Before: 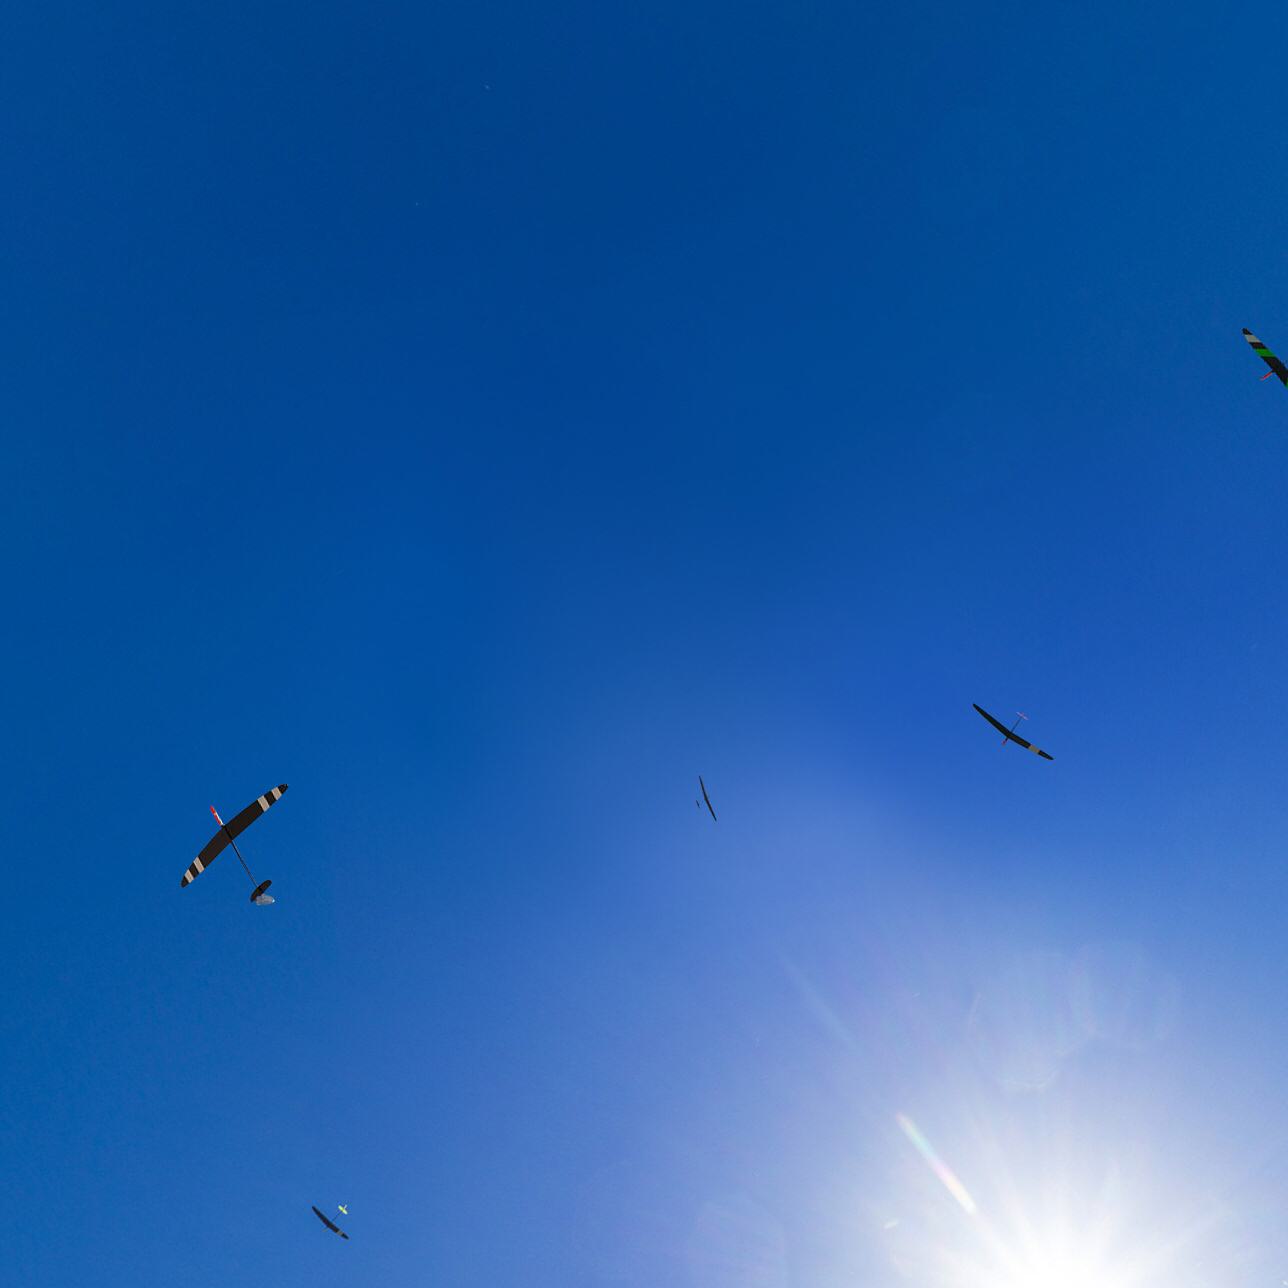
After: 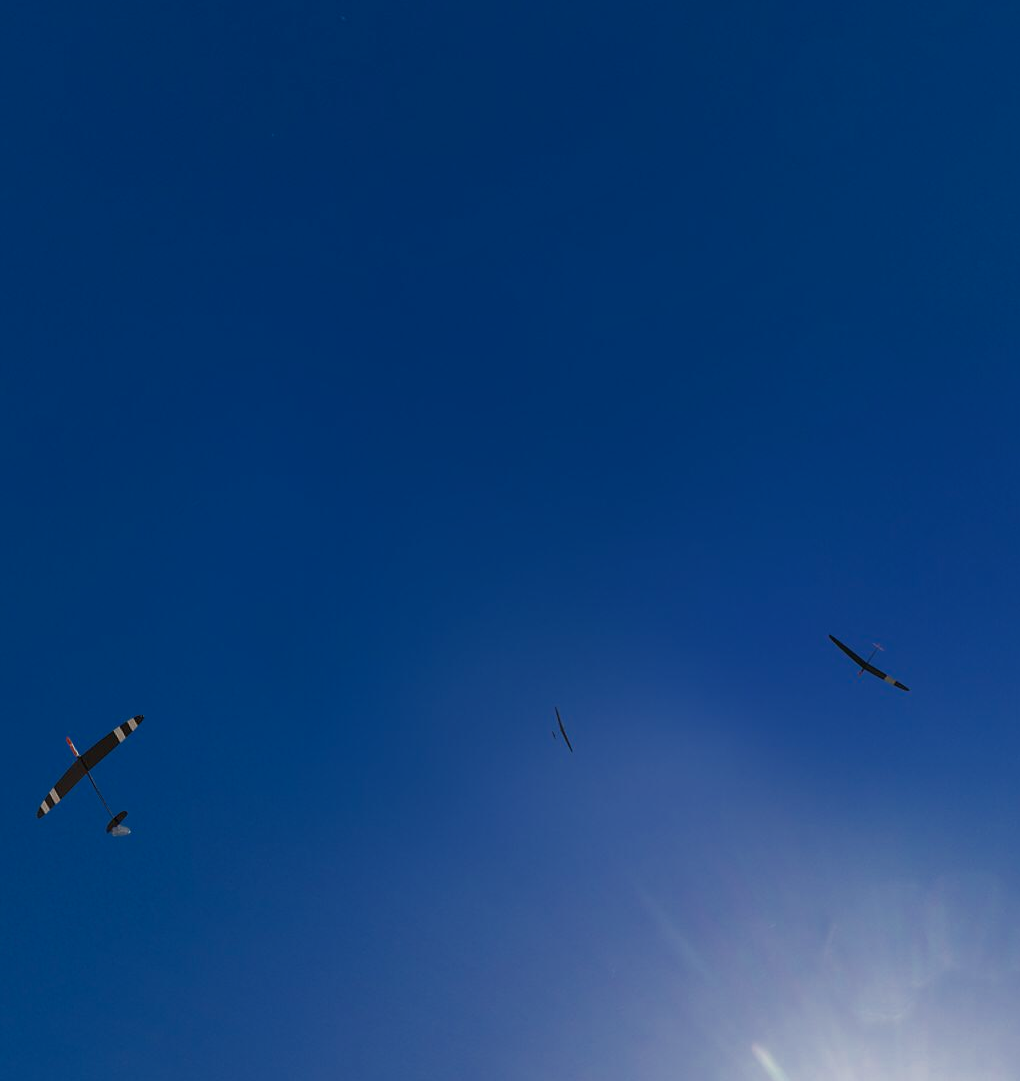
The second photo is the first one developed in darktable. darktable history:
color zones: curves: ch0 [(0, 0.5) (0.125, 0.4) (0.25, 0.5) (0.375, 0.4) (0.5, 0.4) (0.625, 0.35) (0.75, 0.35) (0.875, 0.5)]; ch1 [(0, 0.35) (0.125, 0.45) (0.25, 0.35) (0.375, 0.35) (0.5, 0.35) (0.625, 0.35) (0.75, 0.45) (0.875, 0.35)]; ch2 [(0, 0.6) (0.125, 0.5) (0.25, 0.5) (0.375, 0.6) (0.5, 0.6) (0.625, 0.5) (0.75, 0.5) (0.875, 0.5)]
crop: left 11.218%, top 5.358%, right 9.559%, bottom 10.689%
tone equalizer: -8 EV 0.256 EV, -7 EV 0.418 EV, -6 EV 0.448 EV, -5 EV 0.27 EV, -3 EV -0.243 EV, -2 EV -0.401 EV, -1 EV -0.429 EV, +0 EV -0.269 EV
